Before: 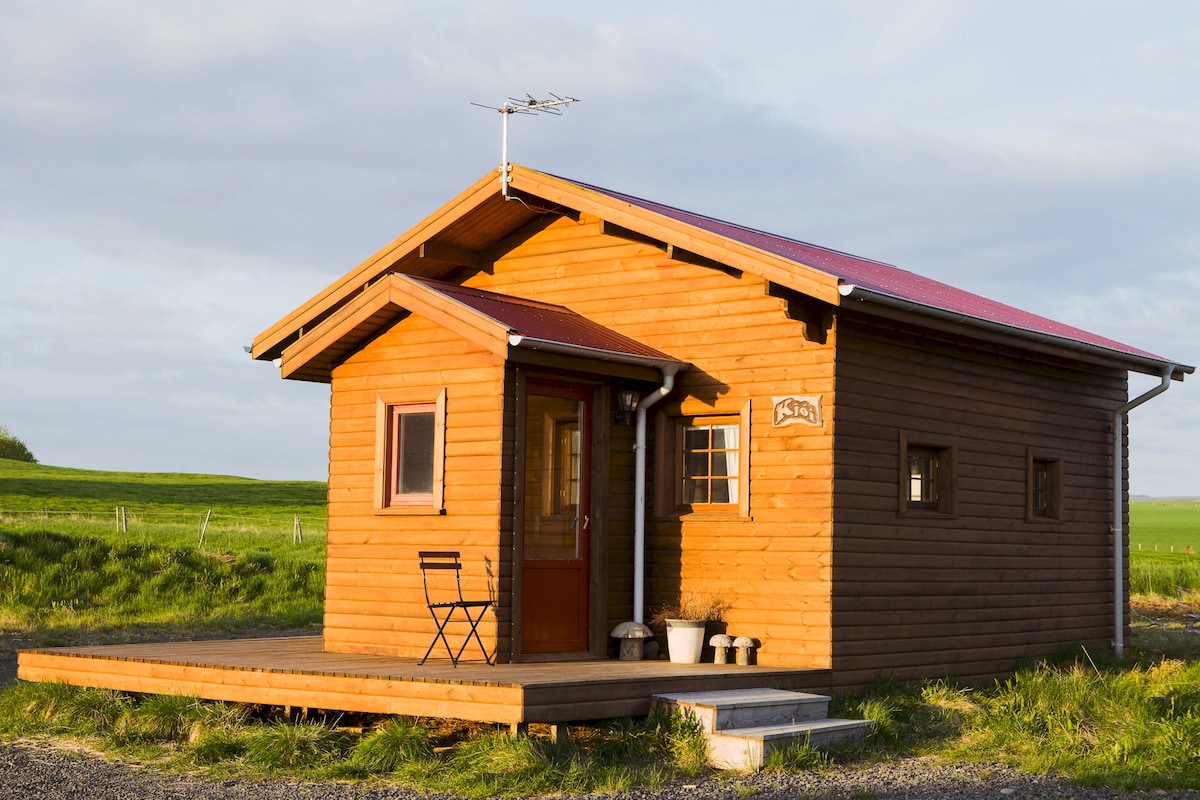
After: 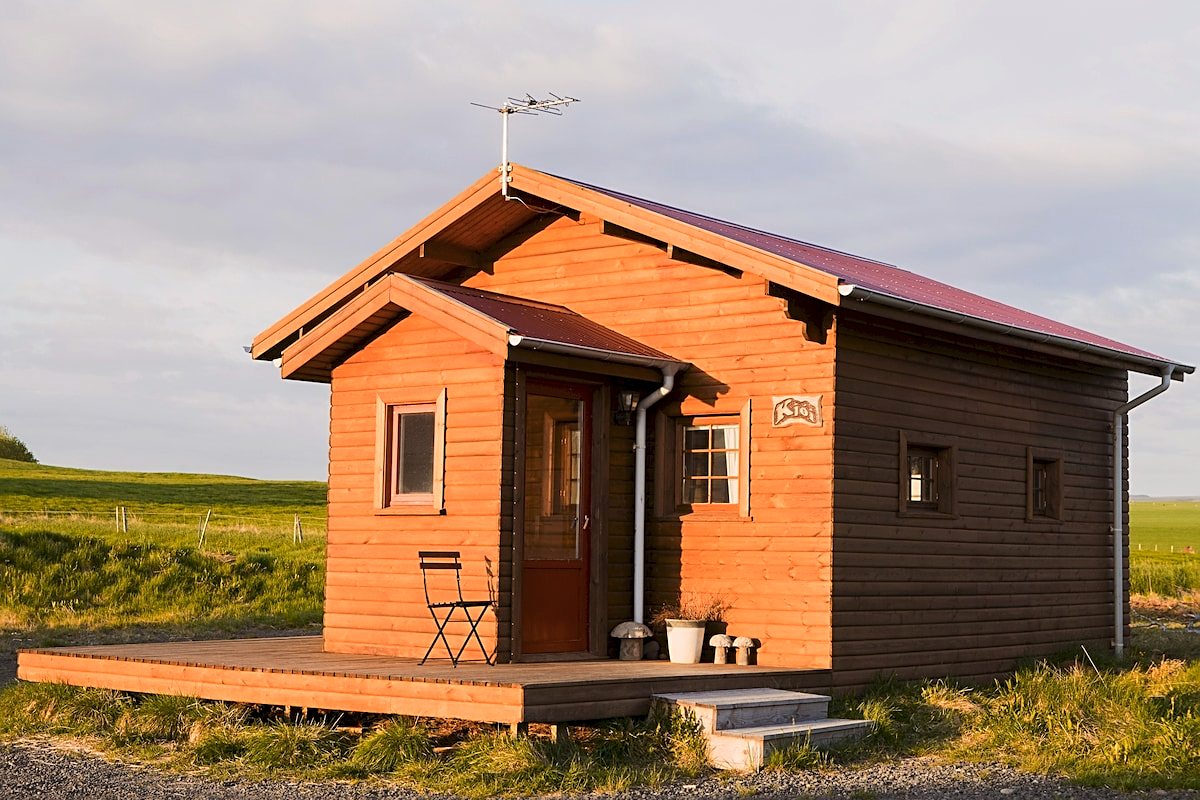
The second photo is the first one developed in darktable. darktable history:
color zones: curves: ch1 [(0, 0.455) (0.063, 0.455) (0.286, 0.495) (0.429, 0.5) (0.571, 0.5) (0.714, 0.5) (0.857, 0.5) (1, 0.455)]; ch2 [(0, 0.532) (0.063, 0.521) (0.233, 0.447) (0.429, 0.489) (0.571, 0.5) (0.714, 0.5) (0.857, 0.5) (1, 0.532)]
color correction: highlights a* 3.68, highlights b* 5.12
sharpen: on, module defaults
